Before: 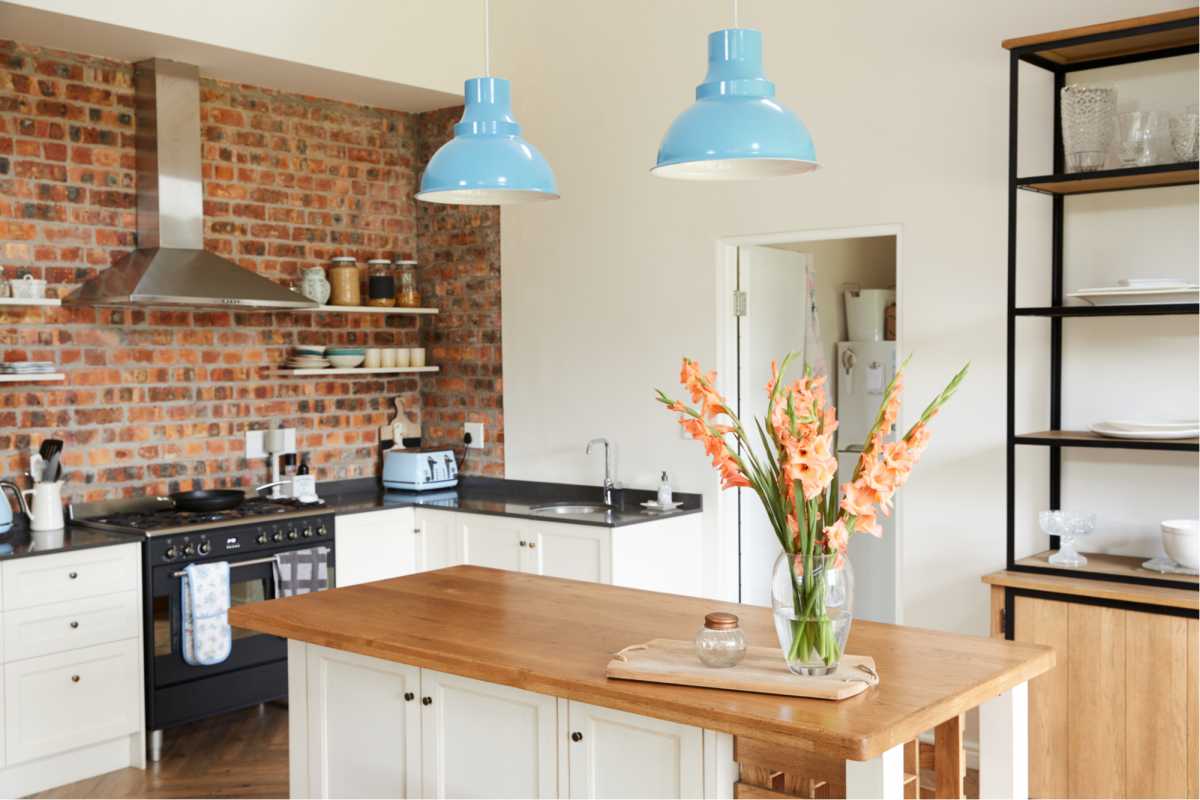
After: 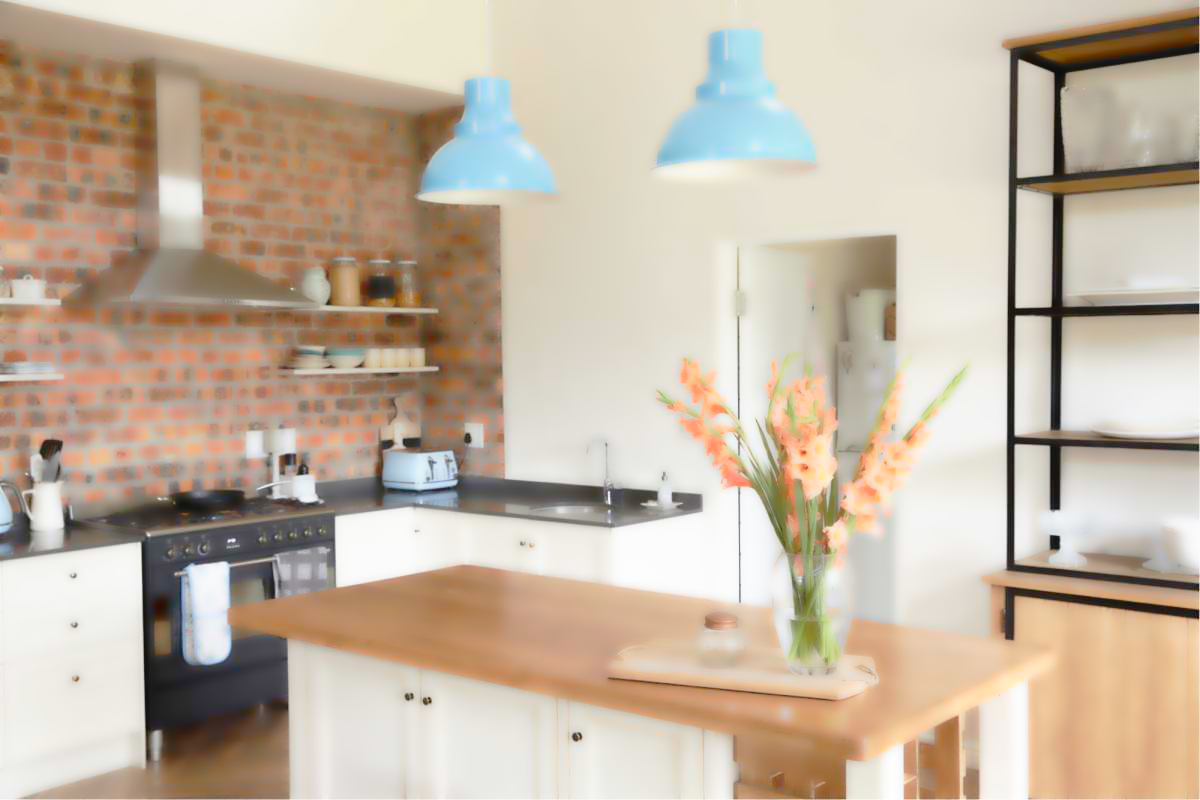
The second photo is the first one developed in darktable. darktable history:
lowpass: radius 4, soften with bilateral filter, unbound 0
tone curve: curves: ch0 [(0, 0) (0.003, 0.007) (0.011, 0.011) (0.025, 0.021) (0.044, 0.04) (0.069, 0.07) (0.1, 0.129) (0.136, 0.187) (0.177, 0.254) (0.224, 0.325) (0.277, 0.398) (0.335, 0.461) (0.399, 0.513) (0.468, 0.571) (0.543, 0.624) (0.623, 0.69) (0.709, 0.777) (0.801, 0.86) (0.898, 0.953) (1, 1)], preserve colors none
rotate and perspective: crop left 0, crop top 0
